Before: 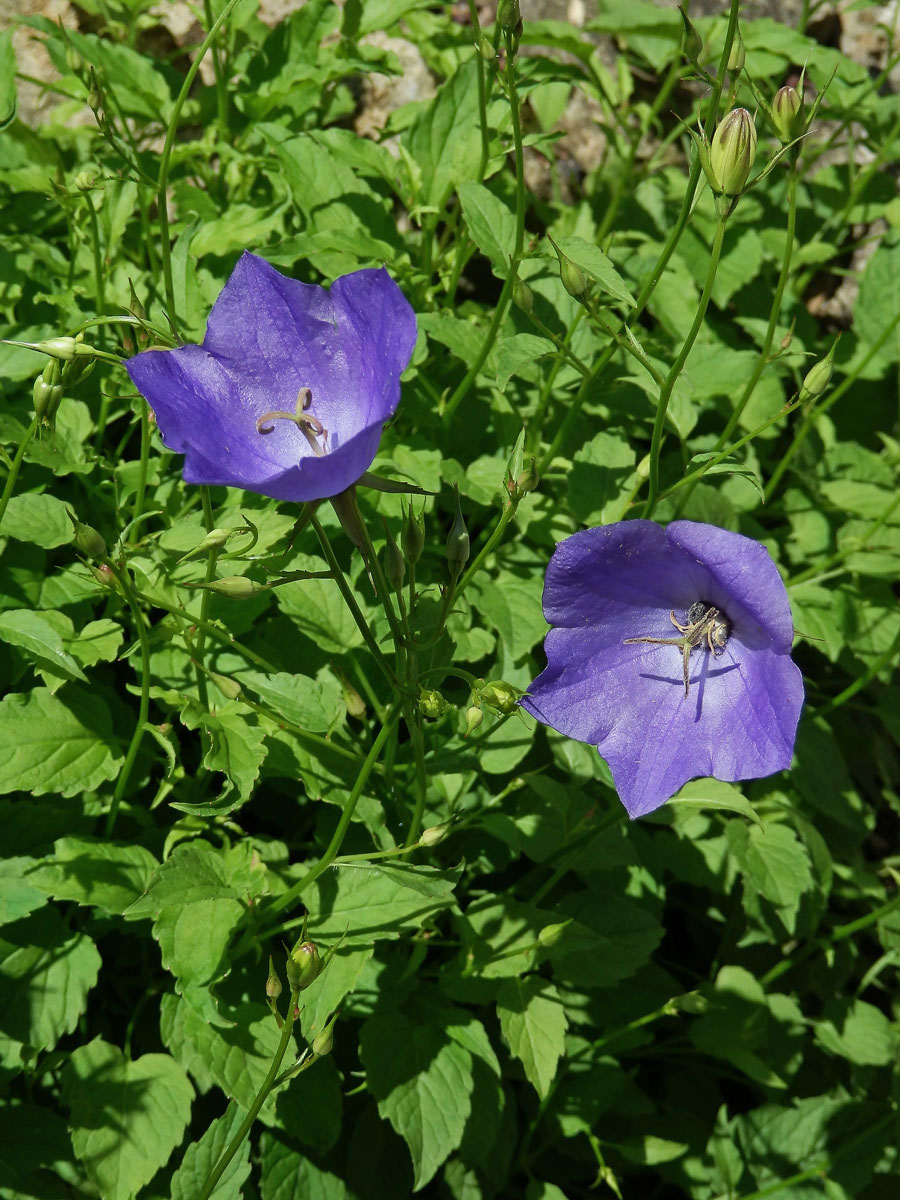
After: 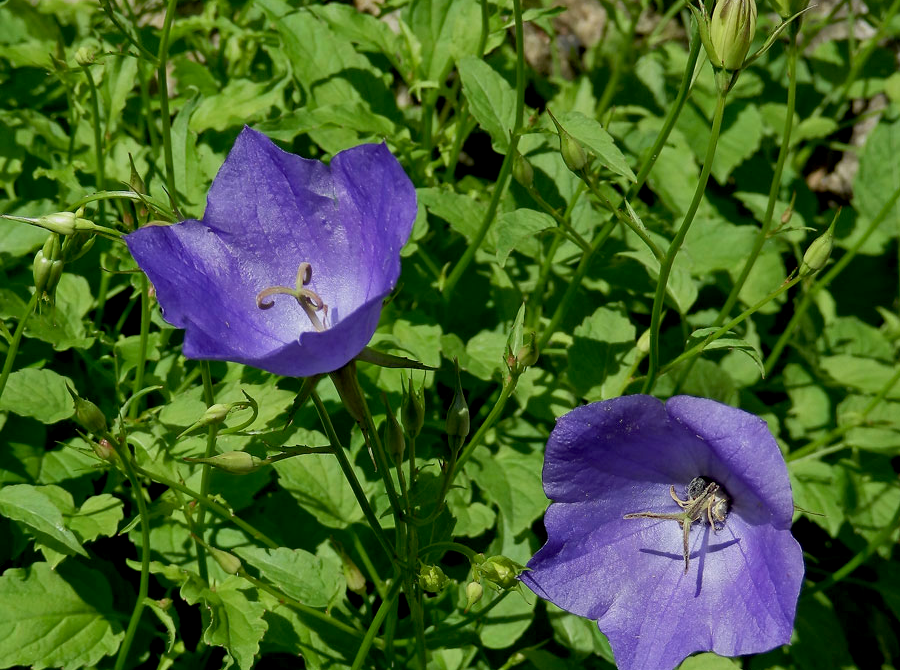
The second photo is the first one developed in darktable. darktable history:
exposure: black level correction 0.009, exposure -0.166 EV, compensate exposure bias true, compensate highlight preservation false
crop and rotate: top 10.458%, bottom 33.669%
